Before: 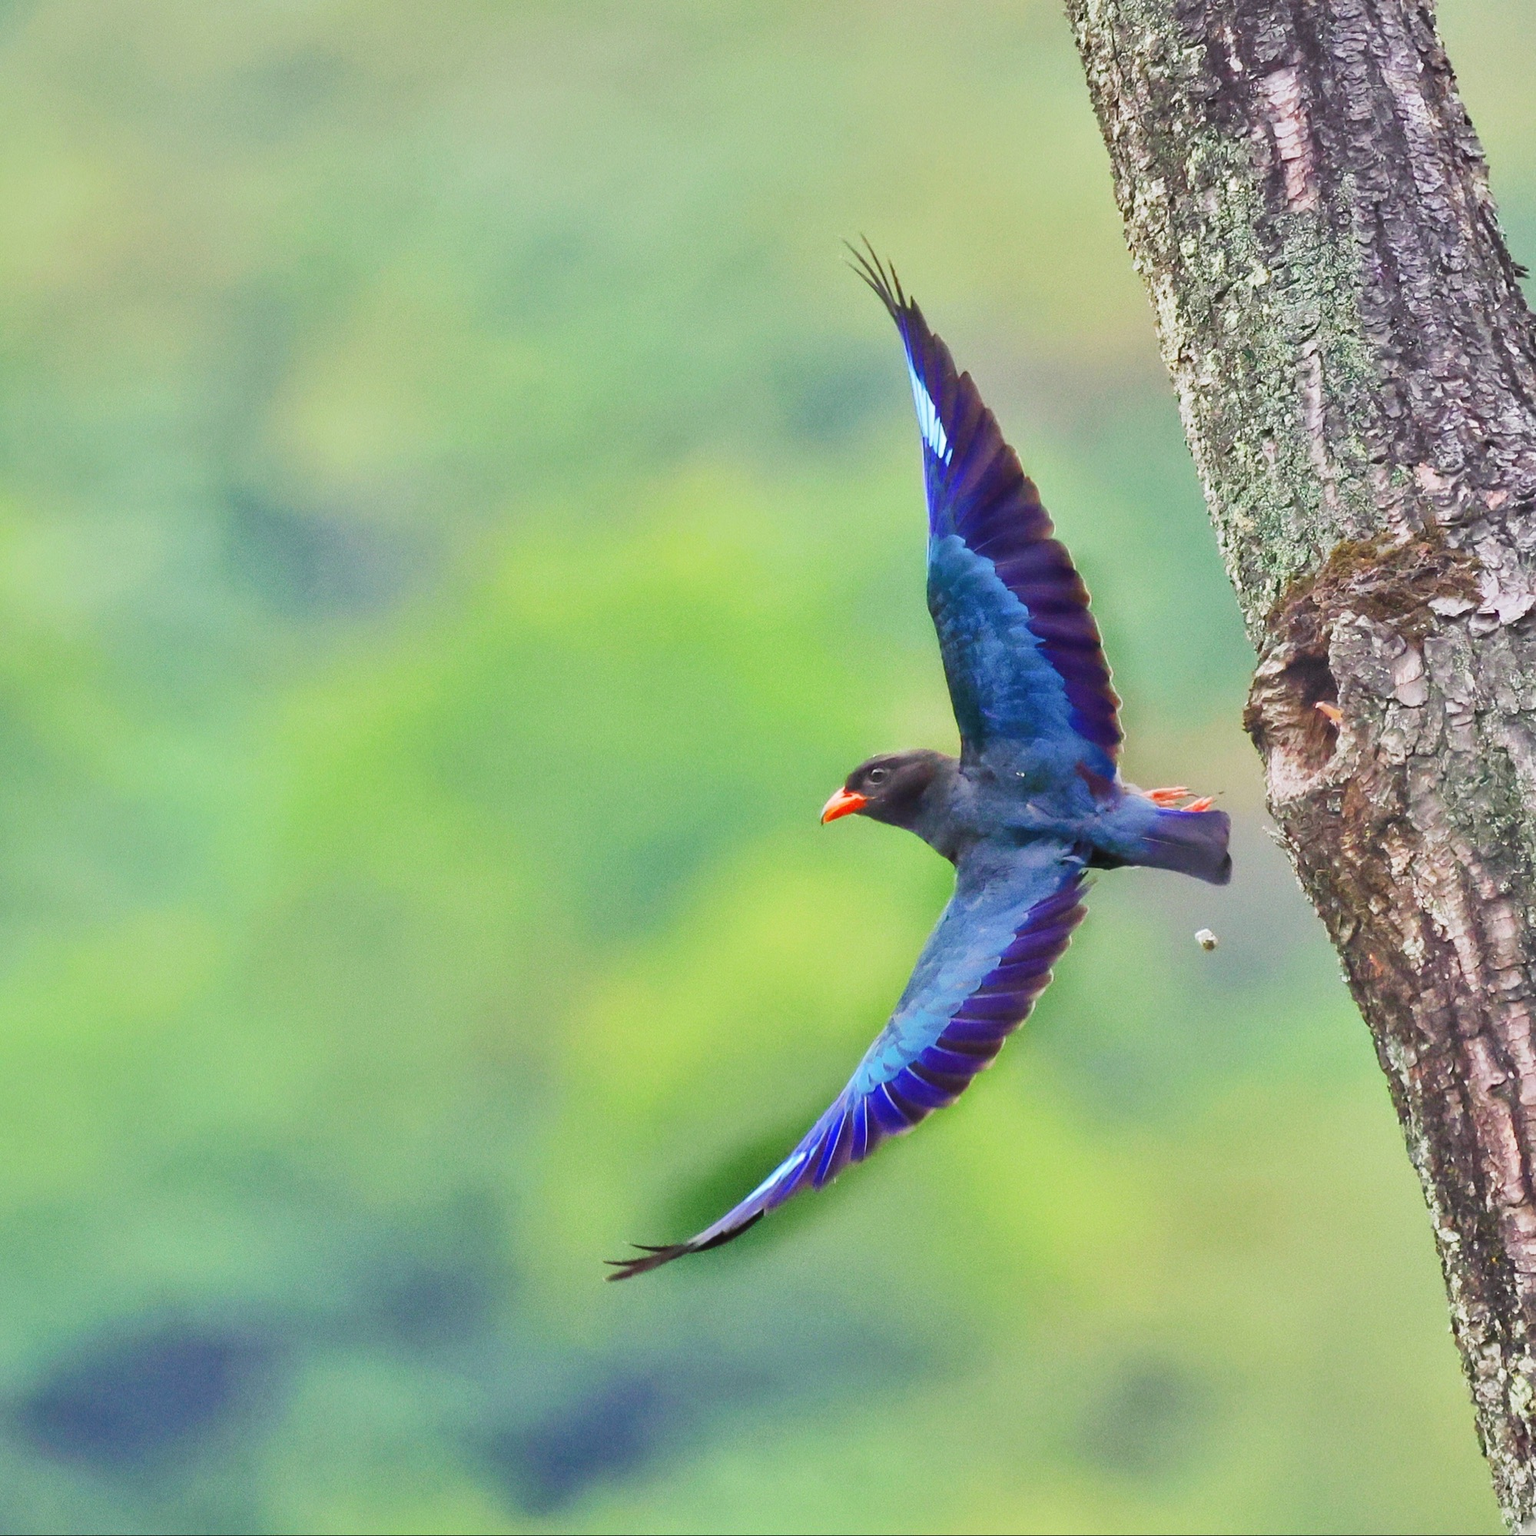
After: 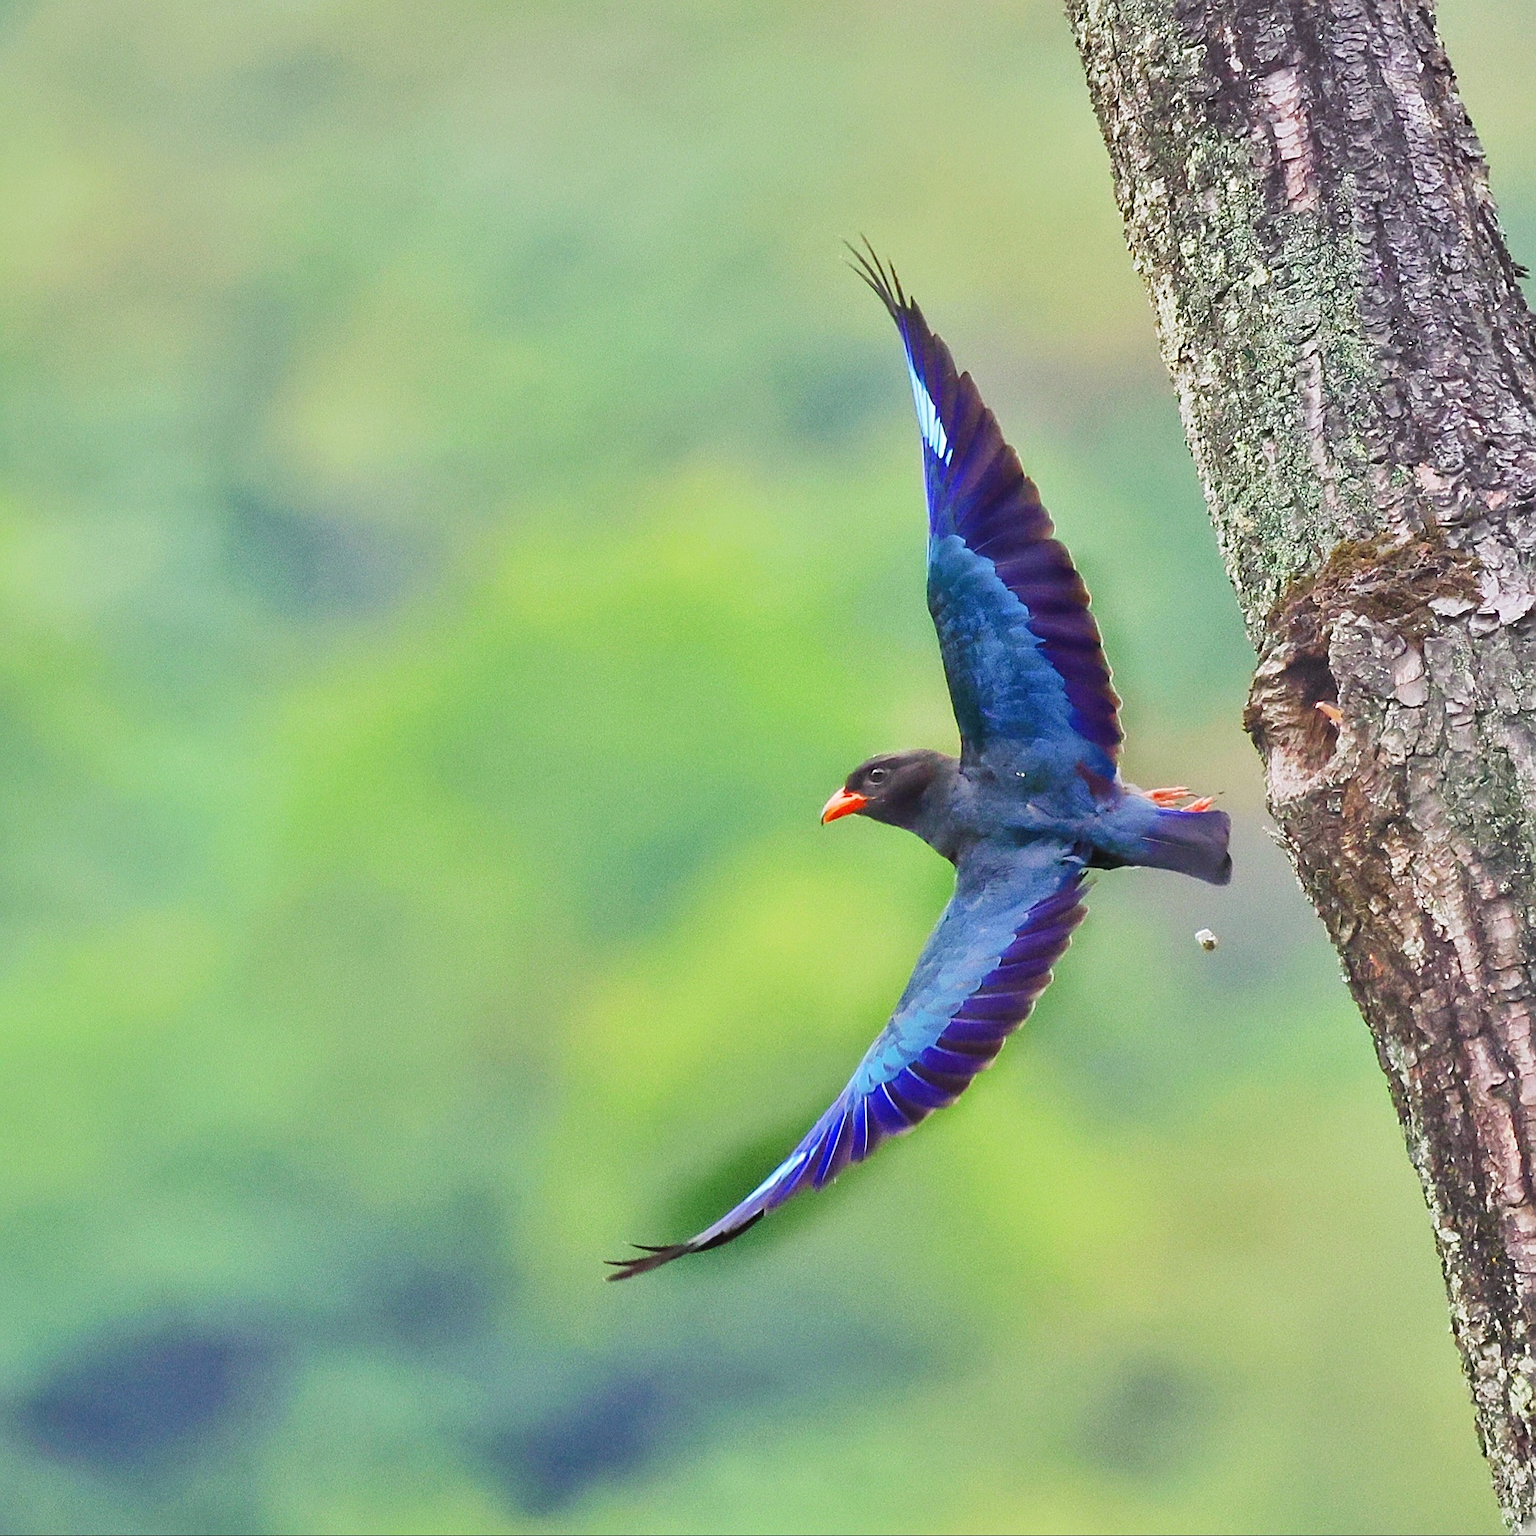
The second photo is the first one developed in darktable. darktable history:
sharpen: amount 0.551
